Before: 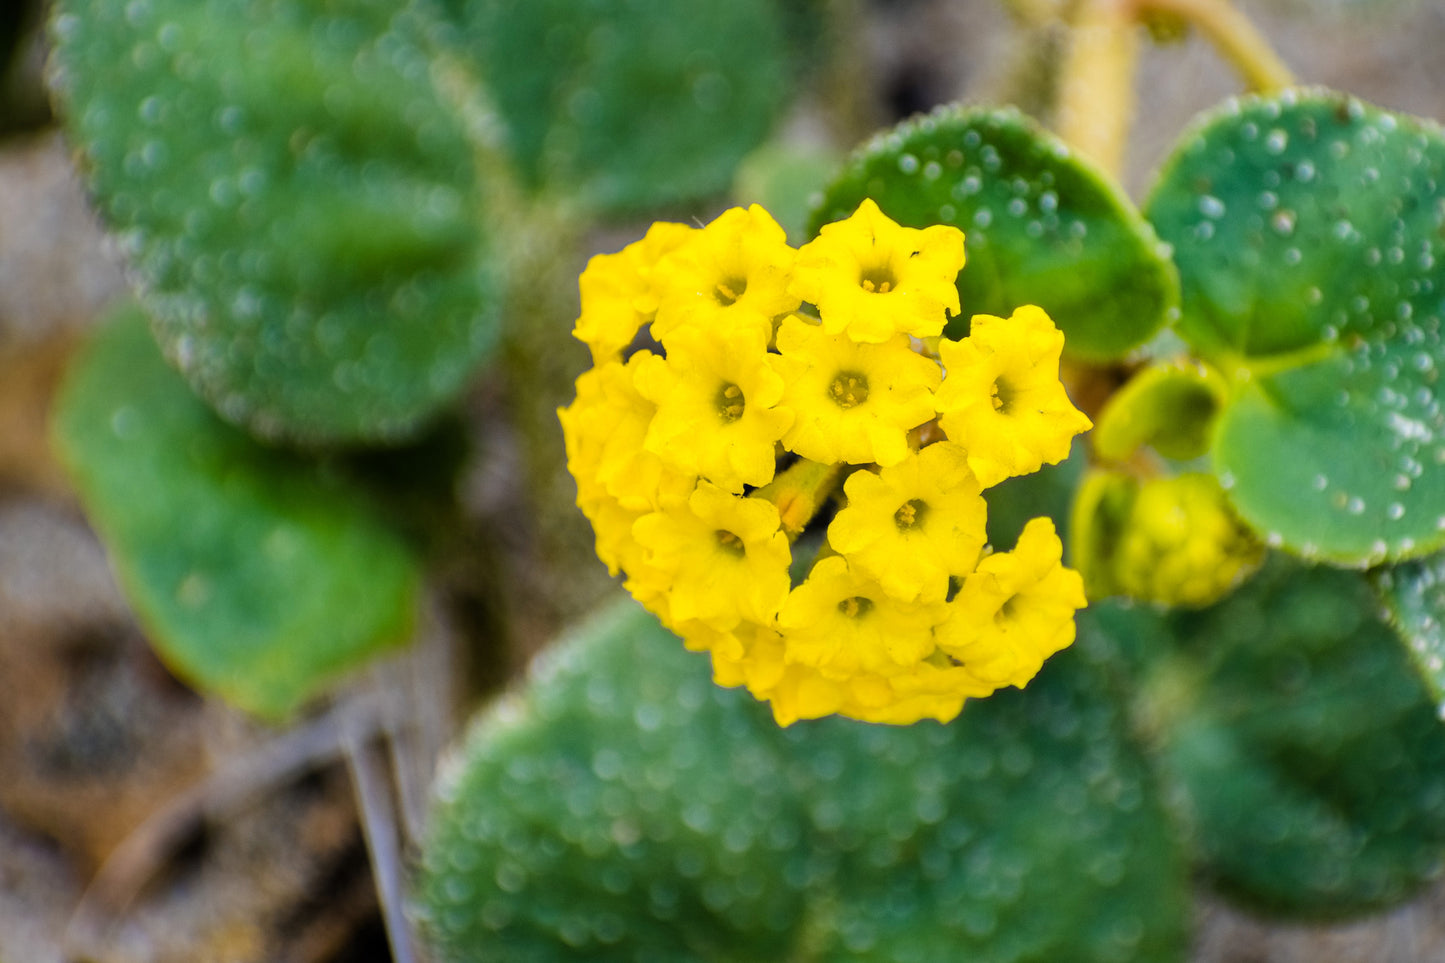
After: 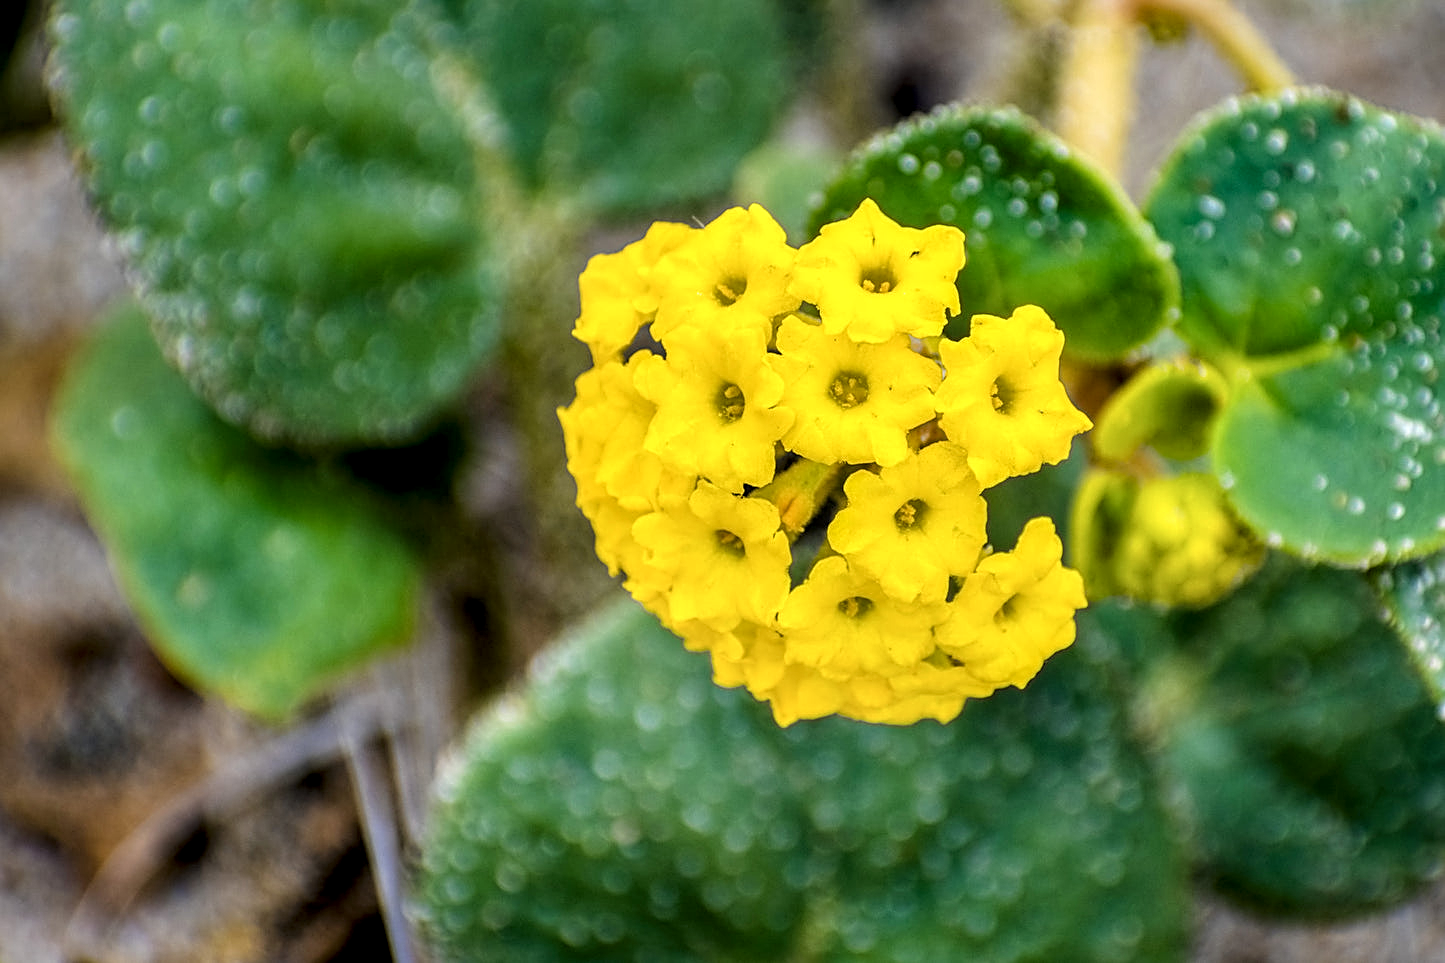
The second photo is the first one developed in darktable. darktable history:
sharpen: on, module defaults
local contrast: detail 142%
